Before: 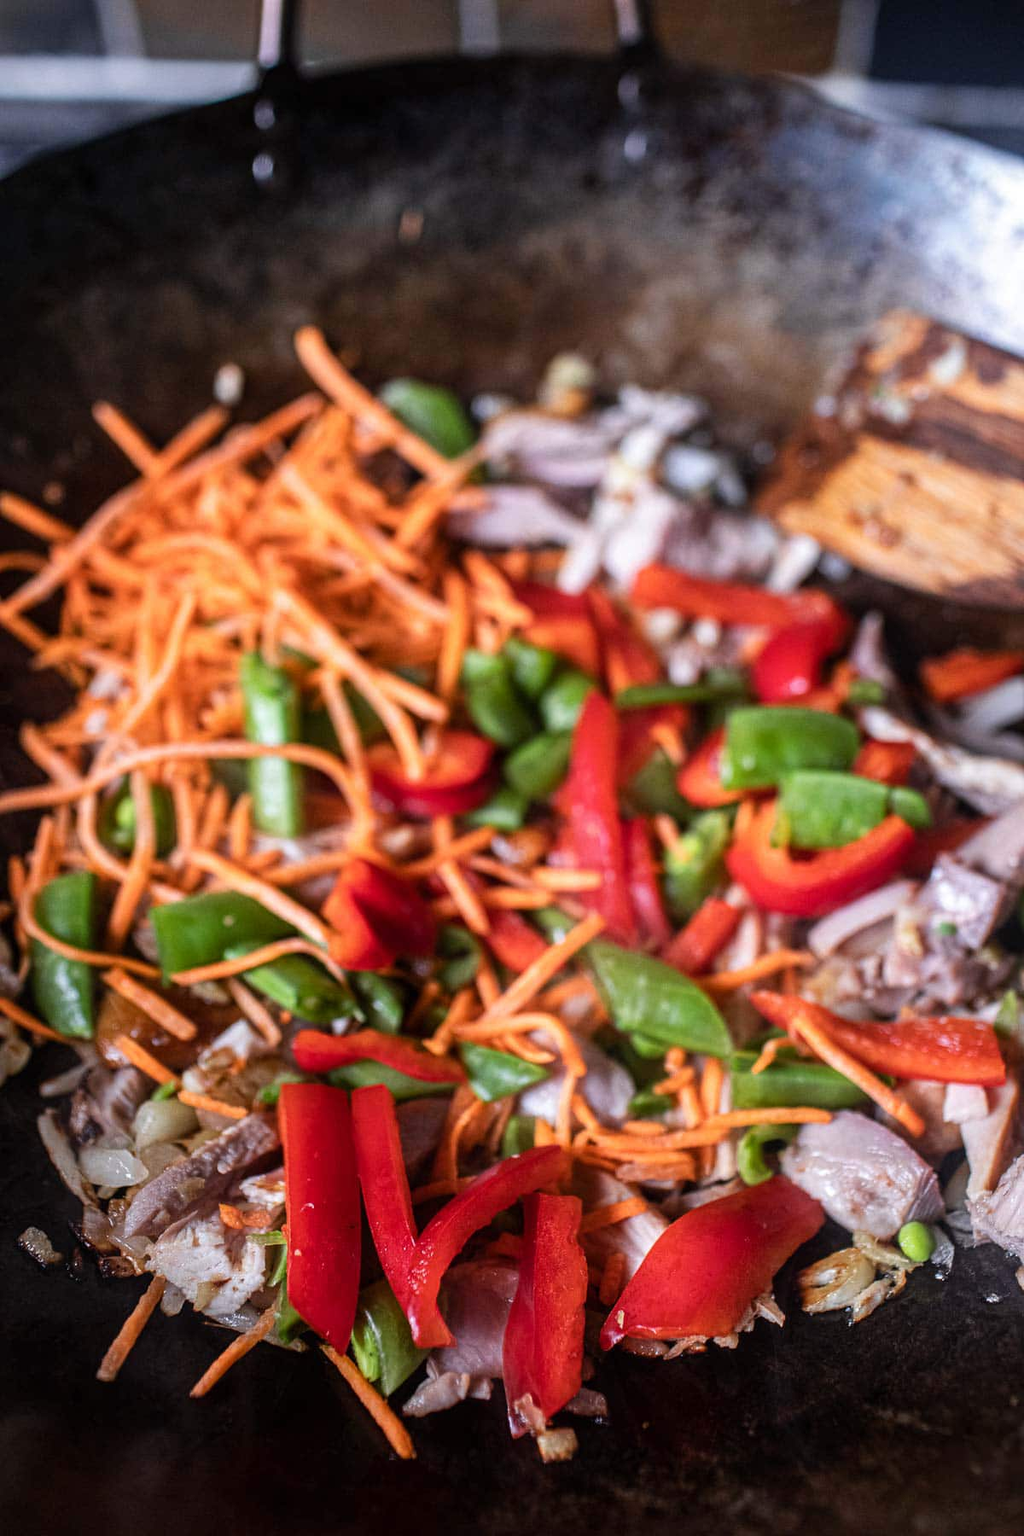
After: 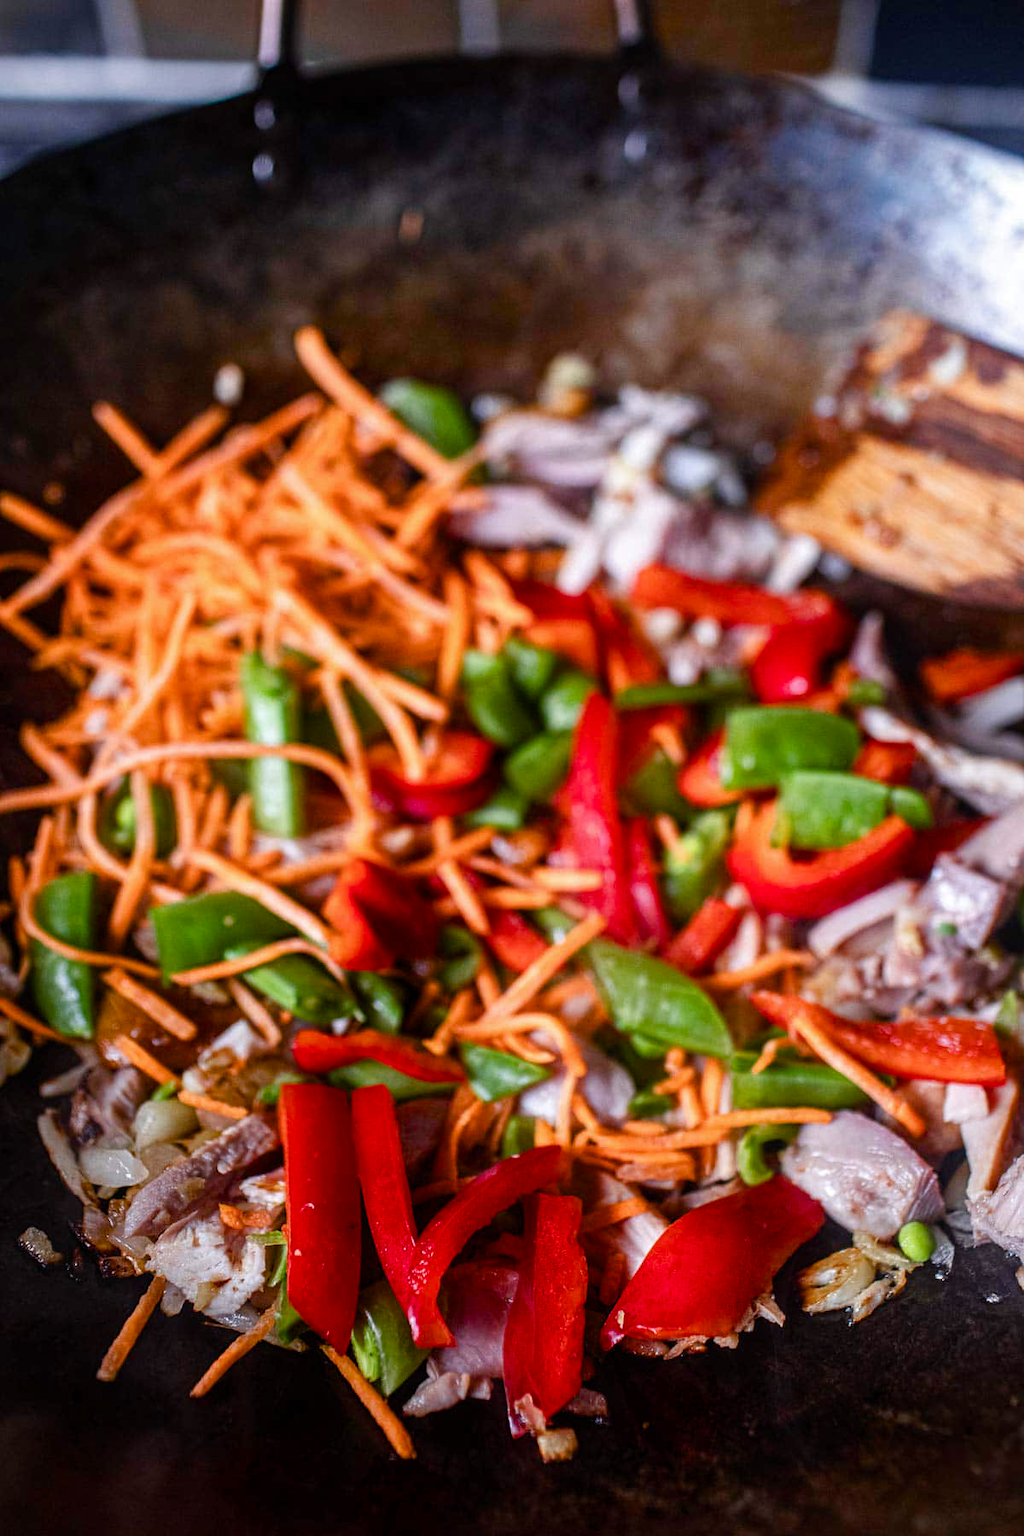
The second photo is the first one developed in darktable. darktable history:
color balance rgb: shadows lift › hue 85.91°, power › luminance -3.945%, power › hue 141.4°, perceptual saturation grading › global saturation 20%, perceptual saturation grading › highlights -25.635%, perceptual saturation grading › shadows 49.937%
